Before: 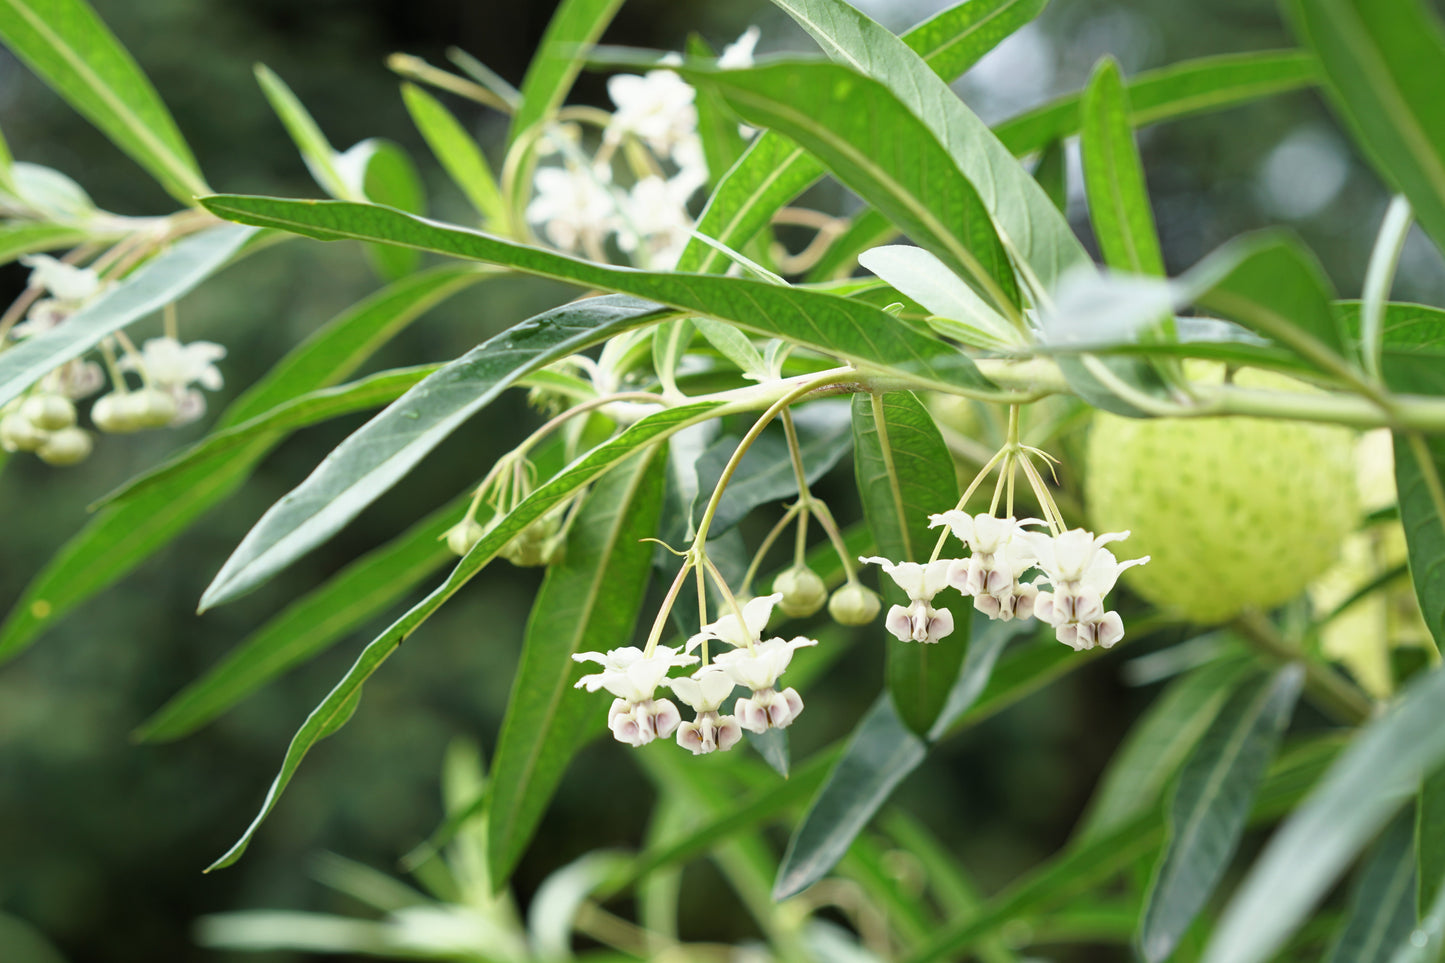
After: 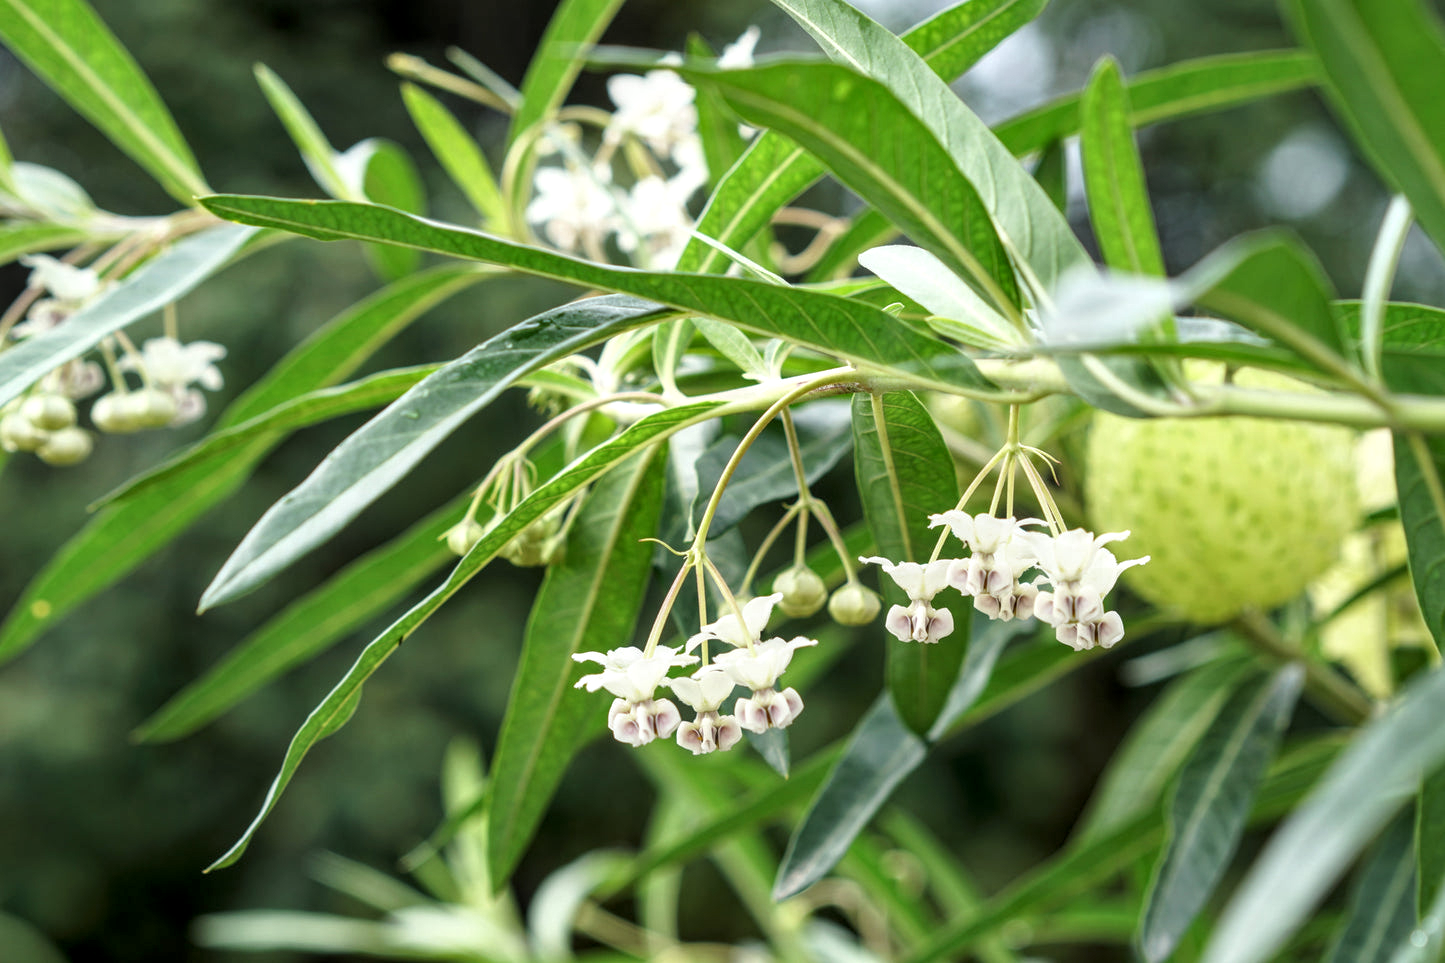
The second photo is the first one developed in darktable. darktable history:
local contrast: highlights 61%, detail 143%, midtone range 0.423
exposure: compensate highlight preservation false
